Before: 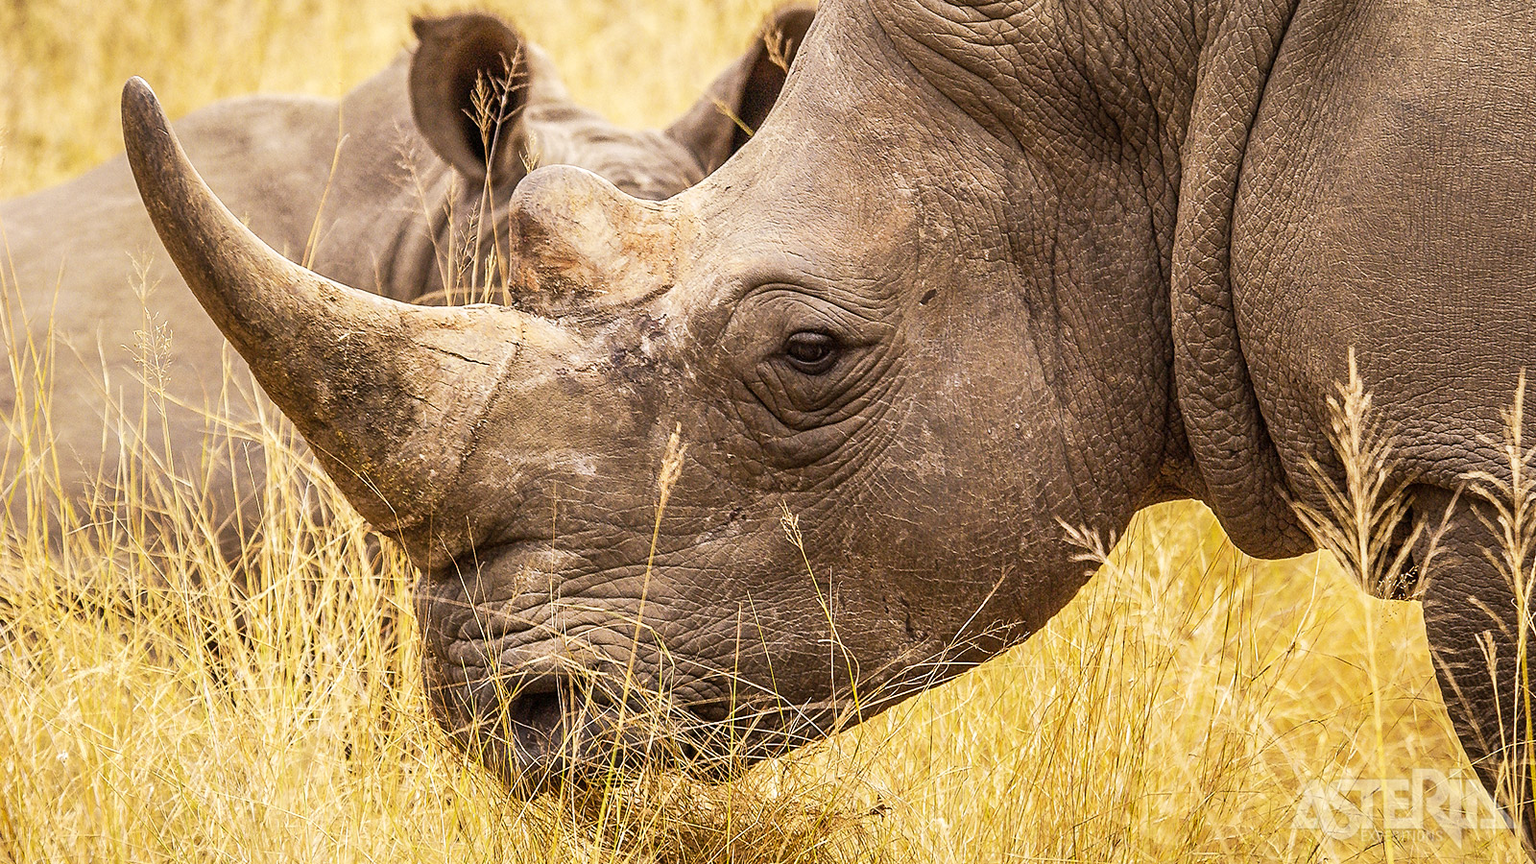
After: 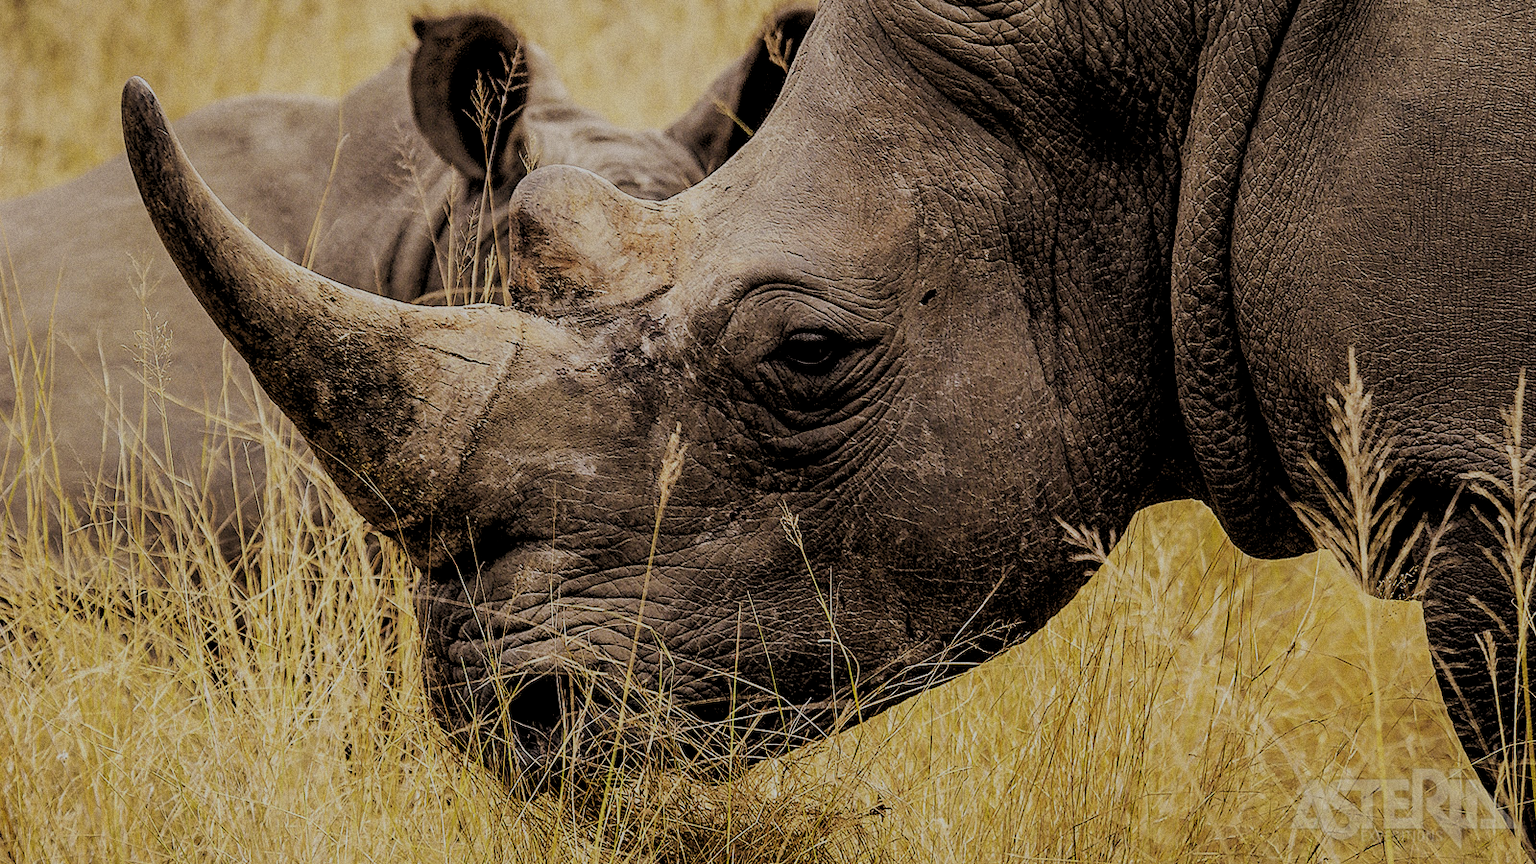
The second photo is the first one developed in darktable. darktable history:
grain: coarseness 0.09 ISO
exposure: black level correction -0.016, exposure -1.018 EV, compensate highlight preservation false
tone equalizer: on, module defaults
rgb levels: levels [[0.034, 0.472, 0.904], [0, 0.5, 1], [0, 0.5, 1]]
